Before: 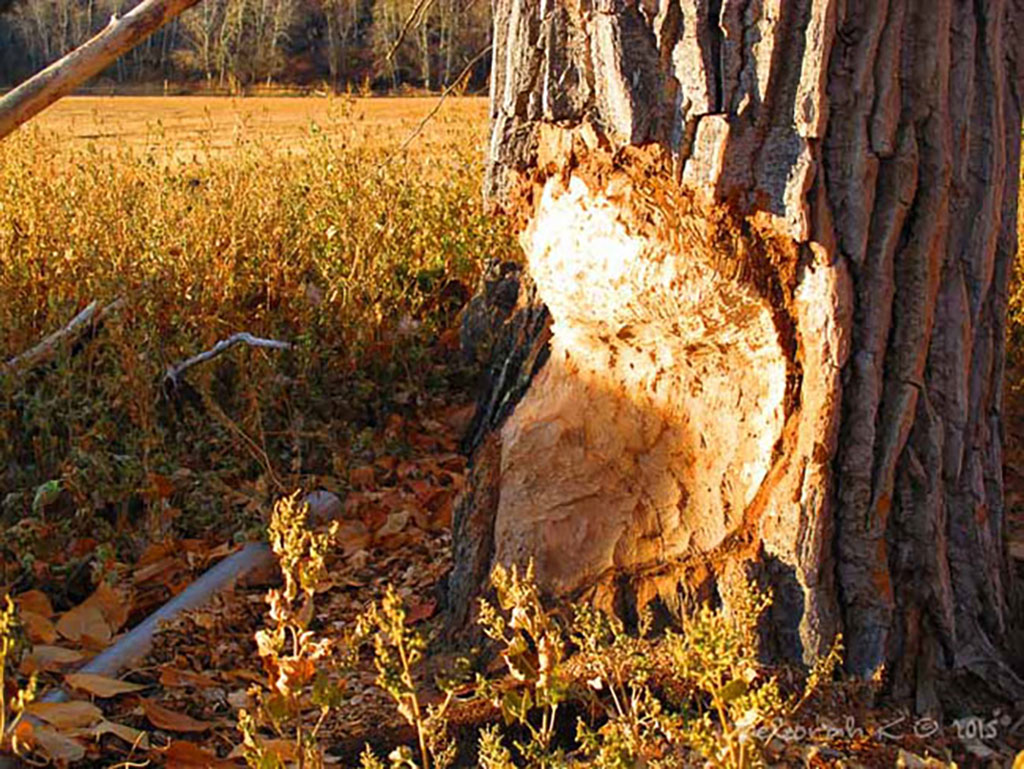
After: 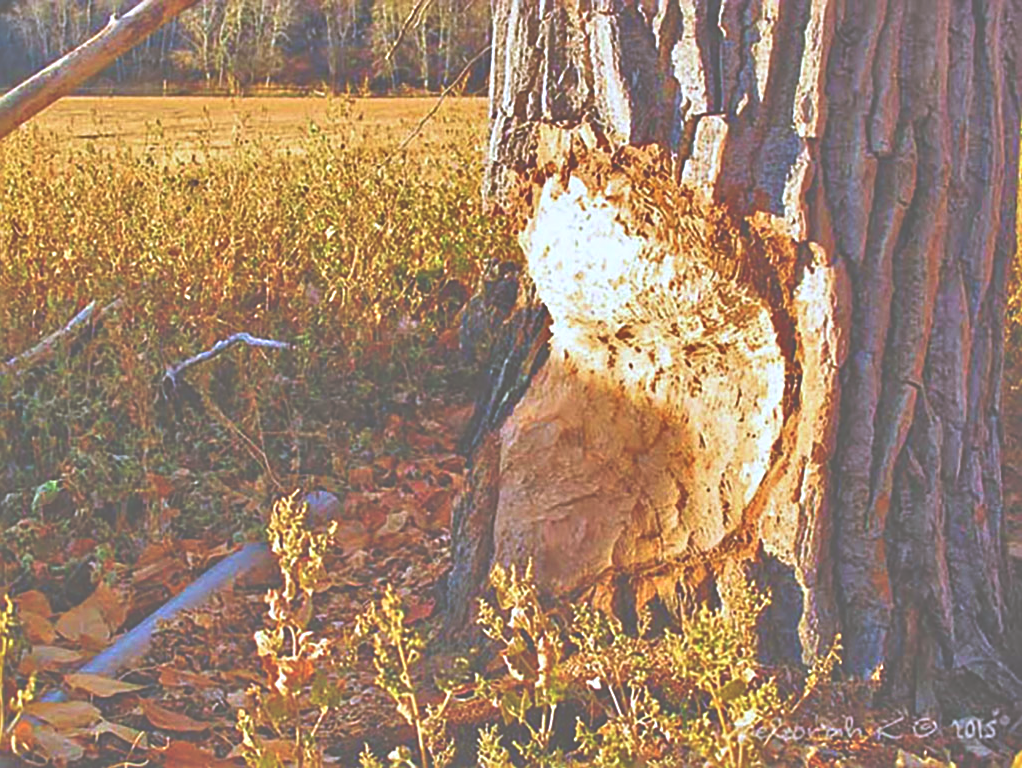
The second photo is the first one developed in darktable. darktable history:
tone equalizer: -7 EV 0.15 EV, -6 EV 0.6 EV, -5 EV 1.15 EV, -4 EV 1.33 EV, -3 EV 1.15 EV, -2 EV 0.6 EV, -1 EV 0.15 EV, mask exposure compensation -0.5 EV
exposure: black level correction -0.041, exposure 0.064 EV, compensate highlight preservation false
sharpen: on, module defaults
shadows and highlights: shadows 43.71, white point adjustment -1.46, soften with gaussian
contrast equalizer: octaves 7, y [[0.6 ×6], [0.55 ×6], [0 ×6], [0 ×6], [0 ×6]], mix -0.3
velvia: on, module defaults
crop and rotate: left 0.126%
white balance: red 0.948, green 1.02, blue 1.176
